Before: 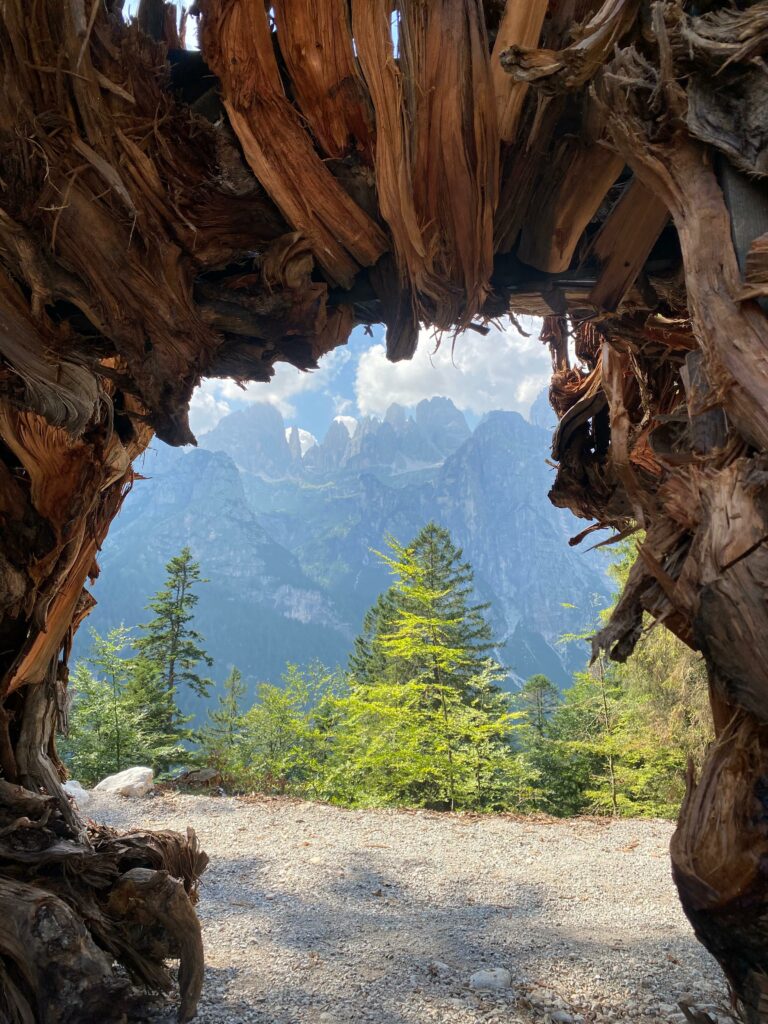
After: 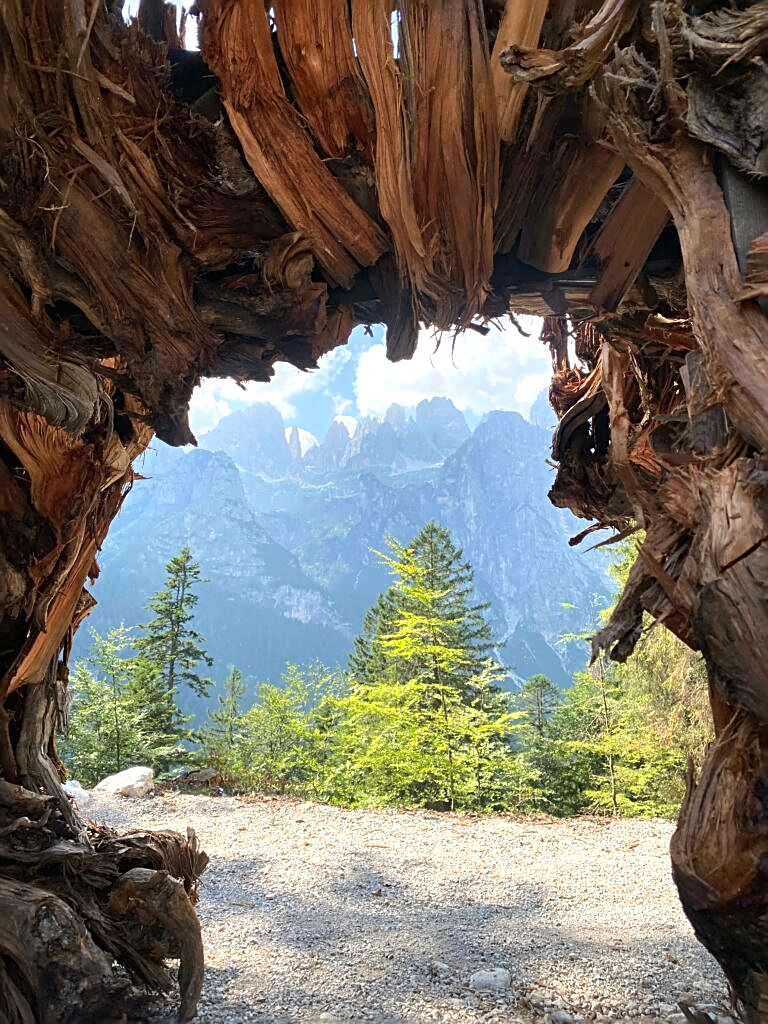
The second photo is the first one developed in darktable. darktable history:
local contrast: mode bilateral grid, contrast 21, coarseness 50, detail 102%, midtone range 0.2
sharpen: on, module defaults
exposure: black level correction 0, exposure 0.499 EV, compensate highlight preservation false
